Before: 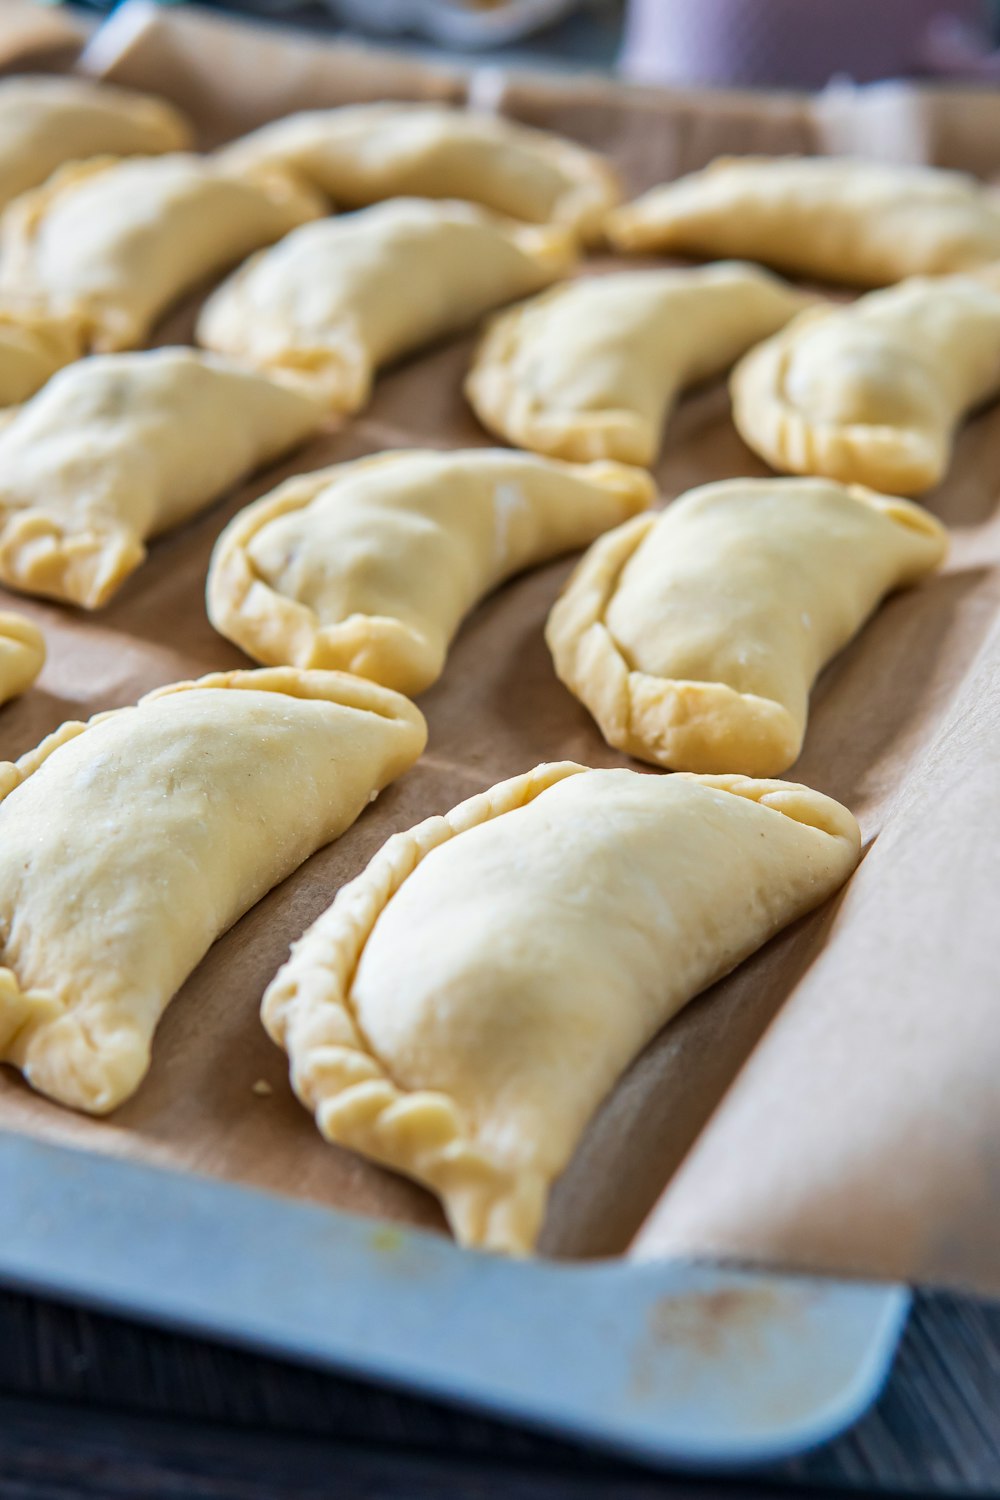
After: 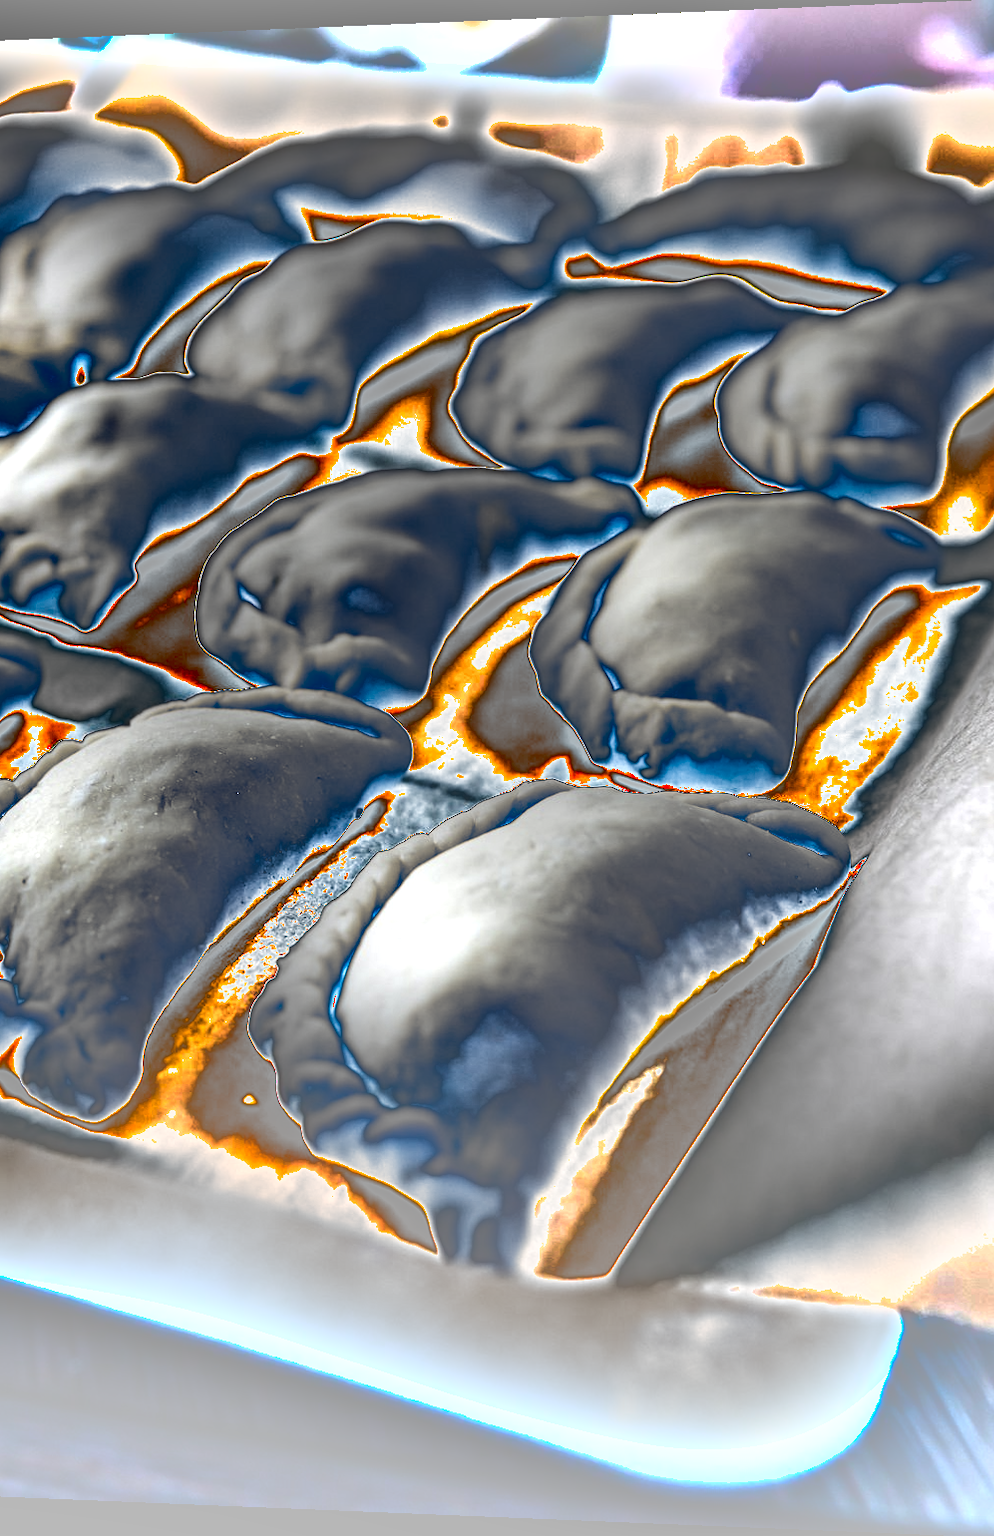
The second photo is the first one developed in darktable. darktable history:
shadows and highlights: white point adjustment 0.1, highlights -70, soften with gaussian
crop and rotate: left 0.126%
exposure: black level correction -0.041, exposure 0.064 EV, compensate highlight preservation false
levels: levels [0, 0.281, 0.562]
tone equalizer: -8 EV -1.08 EV, -7 EV -1.01 EV, -6 EV -0.867 EV, -5 EV -0.578 EV, -3 EV 0.578 EV, -2 EV 0.867 EV, -1 EV 1.01 EV, +0 EV 1.08 EV, edges refinement/feathering 500, mask exposure compensation -1.57 EV, preserve details no
rotate and perspective: lens shift (horizontal) -0.055, automatic cropping off
bloom: size 85%, threshold 5%, strength 85%
